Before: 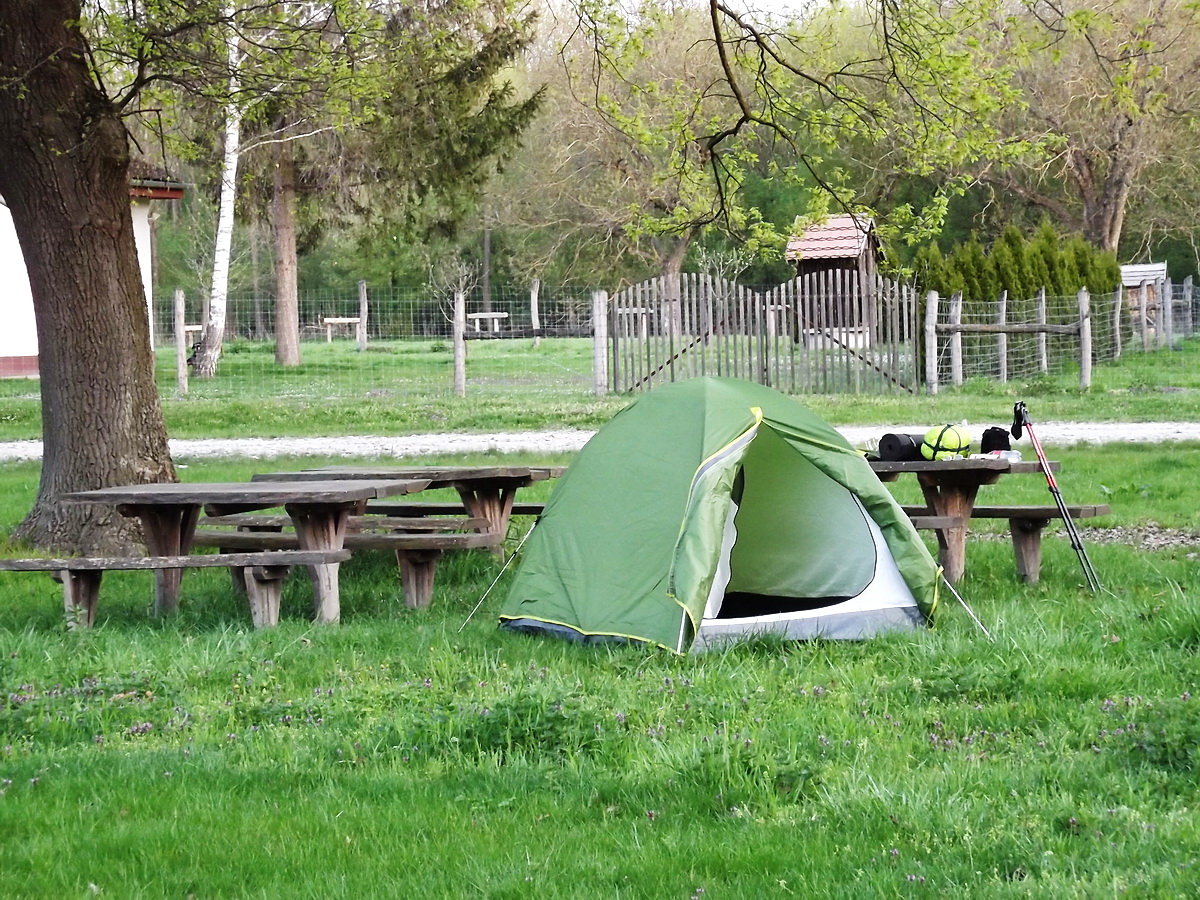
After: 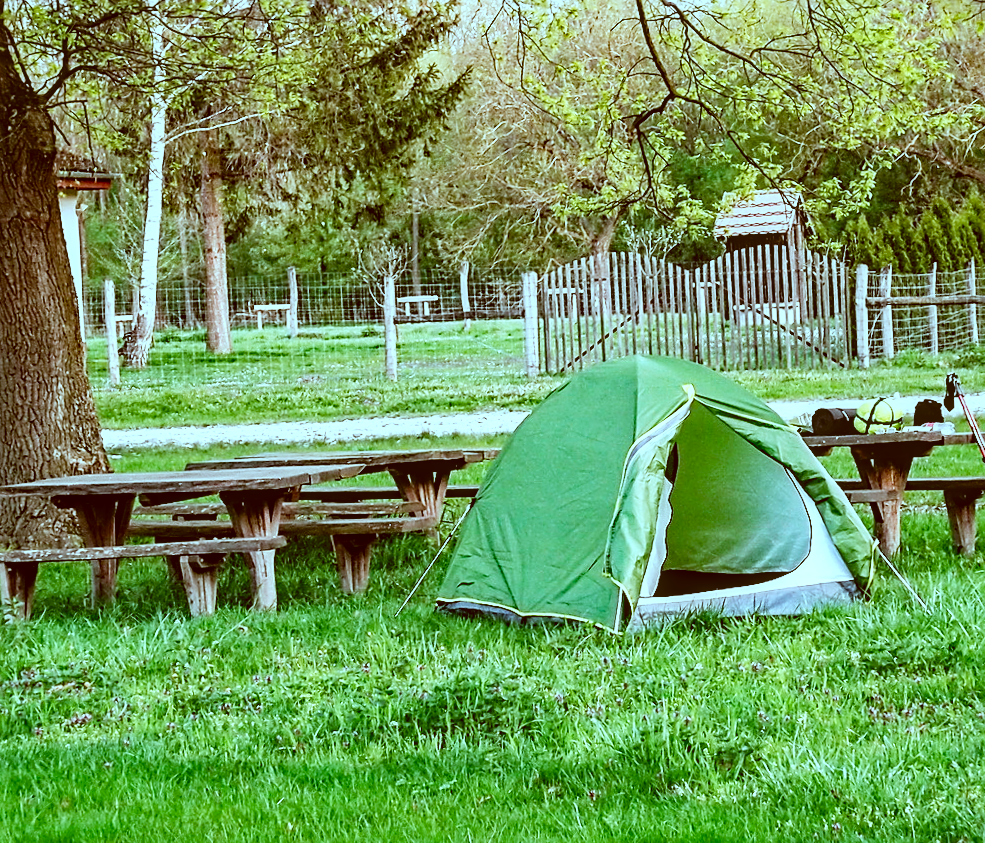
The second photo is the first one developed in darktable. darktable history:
crop and rotate: angle 1.28°, left 4.357%, top 0.788%, right 11.137%, bottom 2.694%
haze removal: strength 0.492, distance 0.437, compatibility mode true, adaptive false
sharpen: amount 0.49
tone curve: curves: ch0 [(0, 0.039) (0.104, 0.094) (0.285, 0.301) (0.689, 0.764) (0.89, 0.926) (0.994, 0.971)]; ch1 [(0, 0) (0.337, 0.249) (0.437, 0.411) (0.485, 0.487) (0.515, 0.514) (0.566, 0.563) (0.641, 0.655) (1, 1)]; ch2 [(0, 0) (0.314, 0.301) (0.421, 0.411) (0.502, 0.505) (0.528, 0.54) (0.557, 0.555) (0.612, 0.583) (0.722, 0.67) (1, 1)], preserve colors none
contrast brightness saturation: contrast 0.071
color correction: highlights a* -14.93, highlights b* -16.81, shadows a* 10.24, shadows b* 30.16
local contrast: detail 130%
